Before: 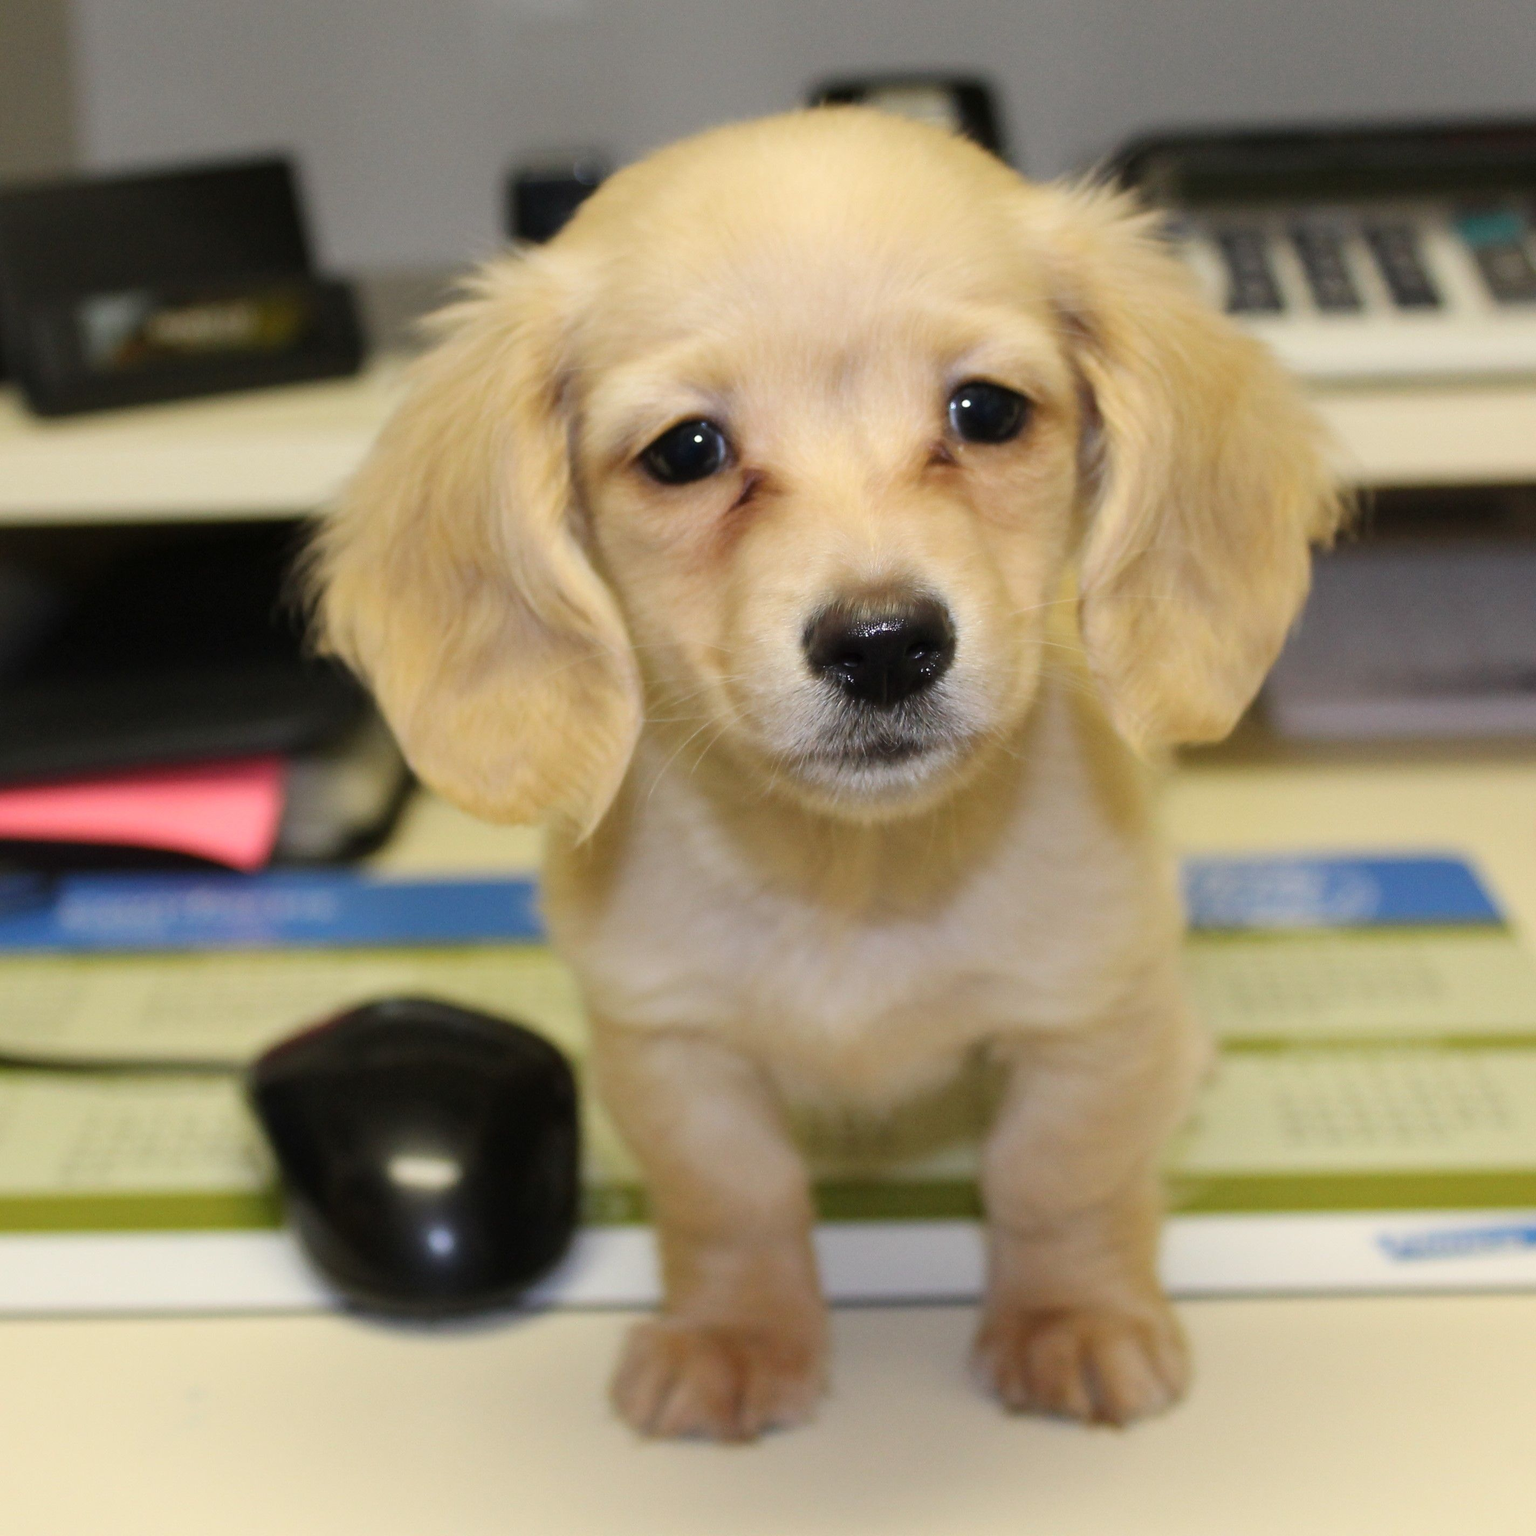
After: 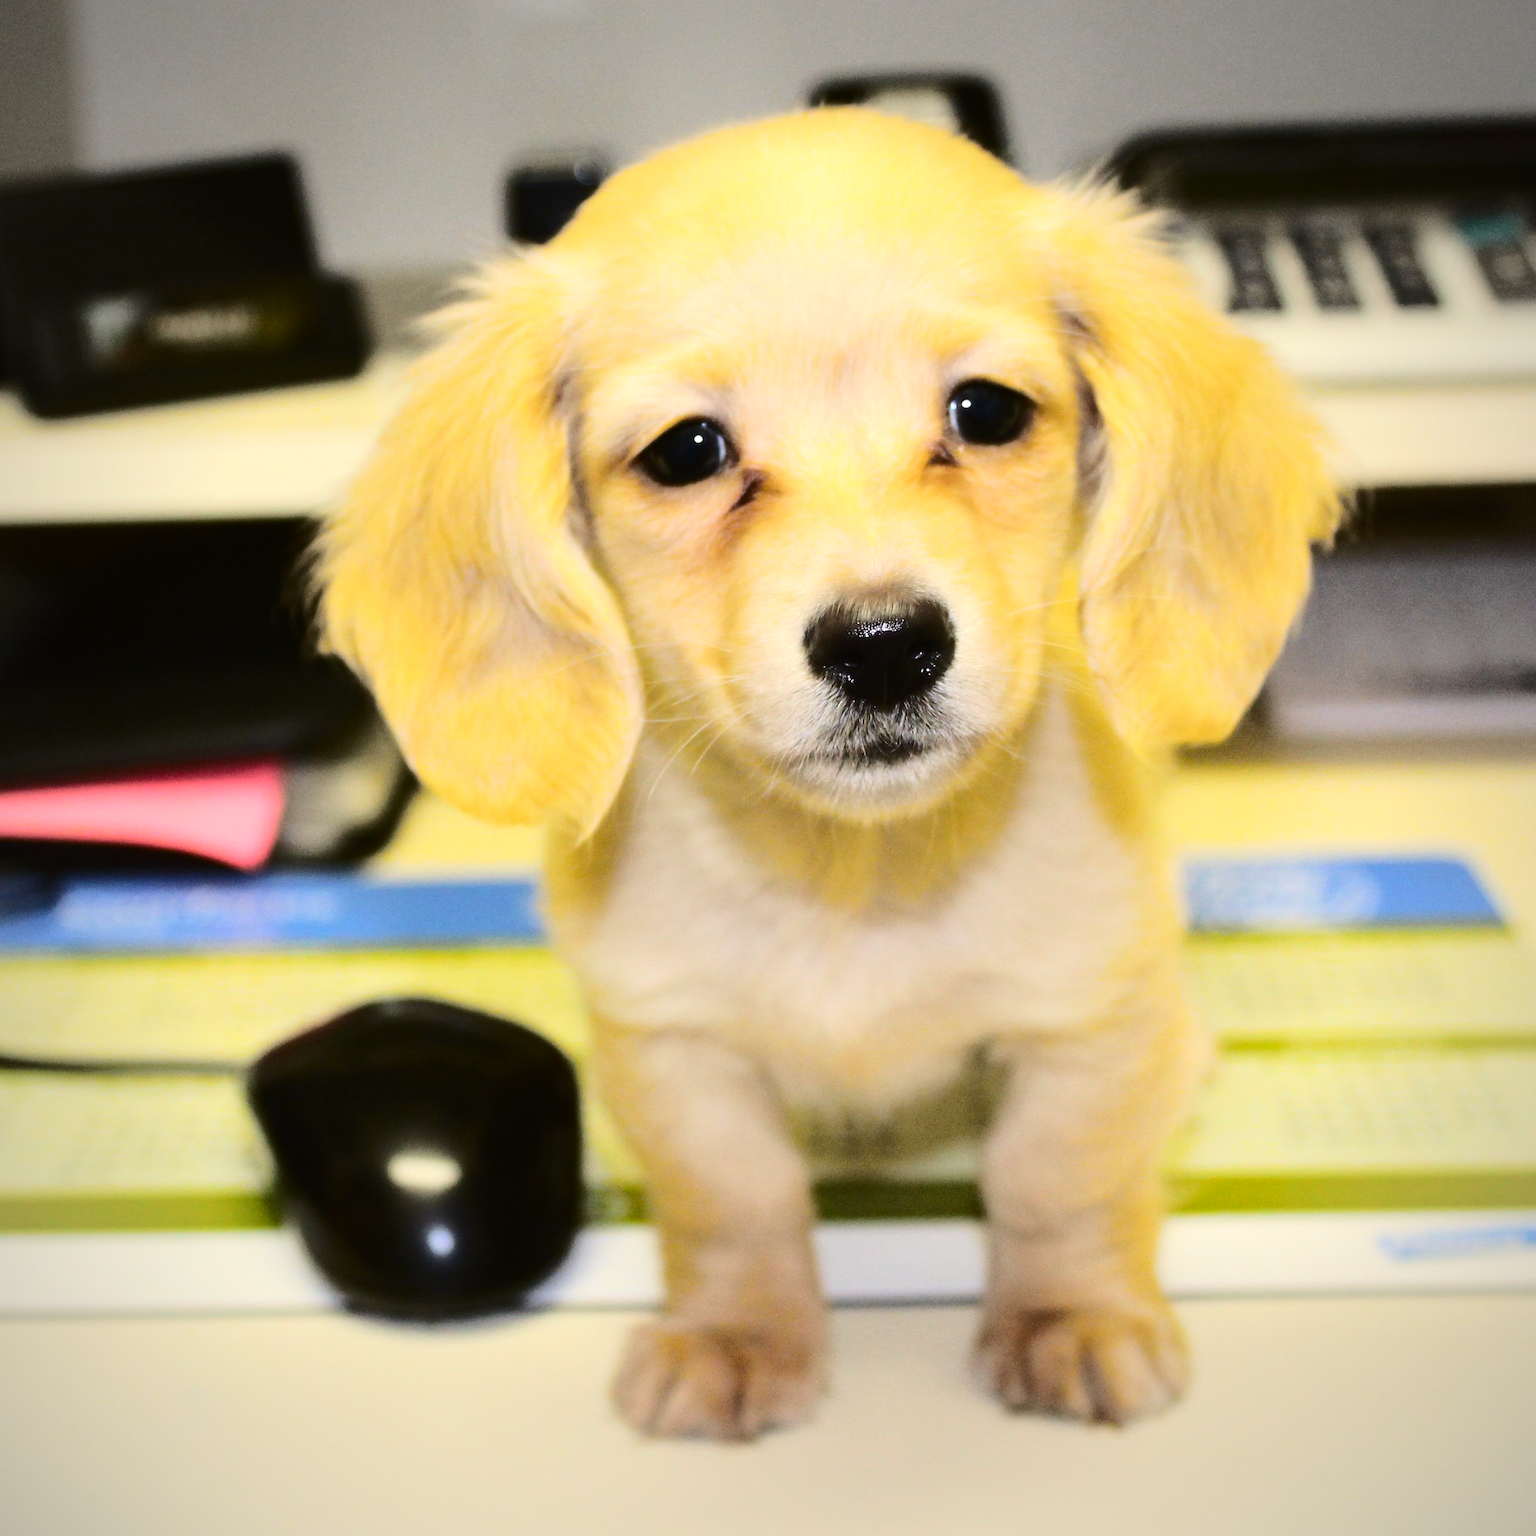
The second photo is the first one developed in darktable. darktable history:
vignetting: fall-off radius 60.92%
tone equalizer: -8 EV -0.75 EV, -7 EV -0.7 EV, -6 EV -0.6 EV, -5 EV -0.4 EV, -3 EV 0.4 EV, -2 EV 0.6 EV, -1 EV 0.7 EV, +0 EV 0.75 EV, edges refinement/feathering 500, mask exposure compensation -1.57 EV, preserve details no
tone curve: curves: ch0 [(0, 0.011) (0.104, 0.085) (0.236, 0.234) (0.398, 0.507) (0.498, 0.621) (0.65, 0.757) (0.835, 0.883) (1, 0.961)]; ch1 [(0, 0) (0.353, 0.344) (0.43, 0.401) (0.479, 0.476) (0.502, 0.502) (0.54, 0.542) (0.602, 0.613) (0.638, 0.668) (0.693, 0.727) (1, 1)]; ch2 [(0, 0) (0.34, 0.314) (0.434, 0.43) (0.5, 0.506) (0.521, 0.54) (0.54, 0.56) (0.595, 0.613) (0.644, 0.729) (1, 1)], color space Lab, independent channels, preserve colors none
